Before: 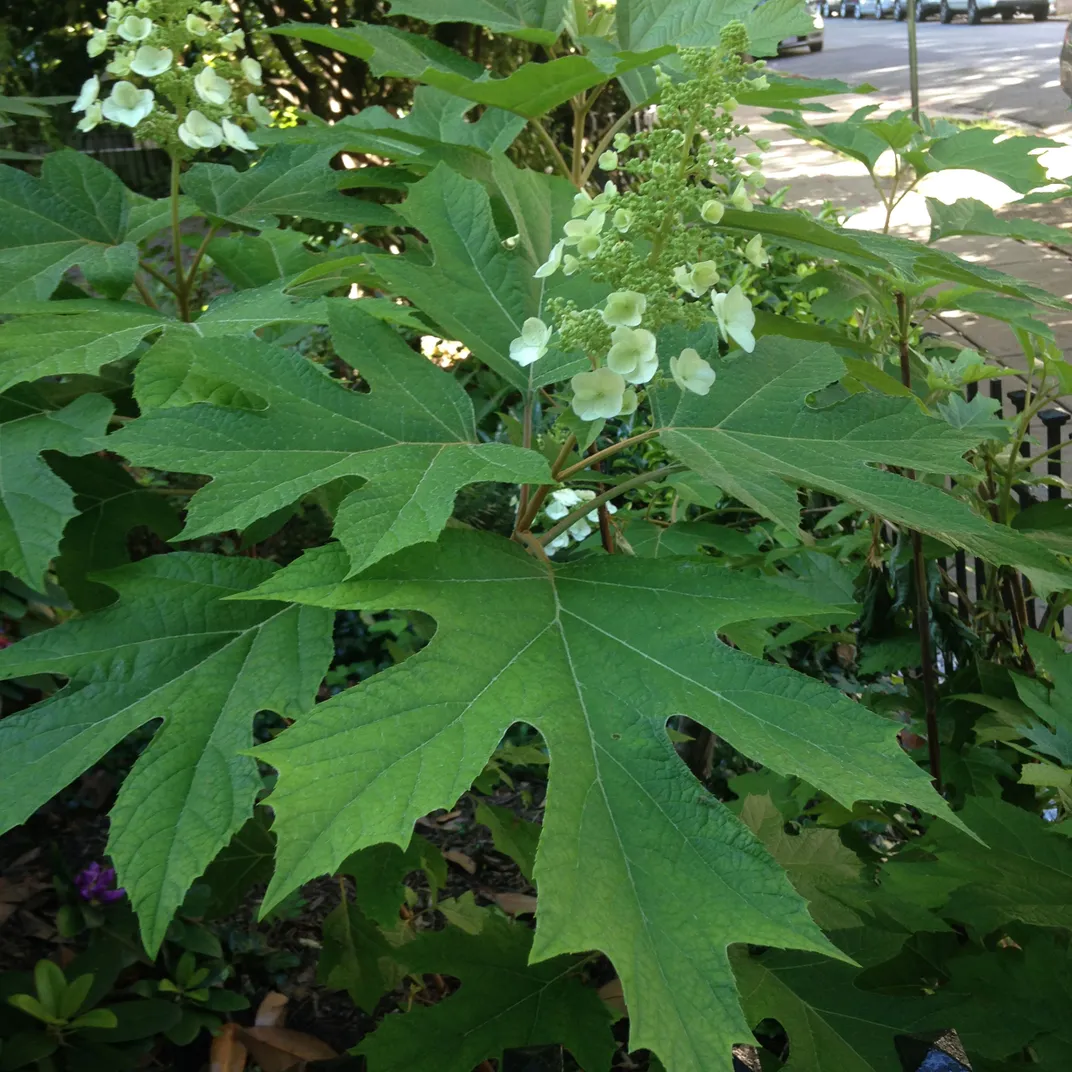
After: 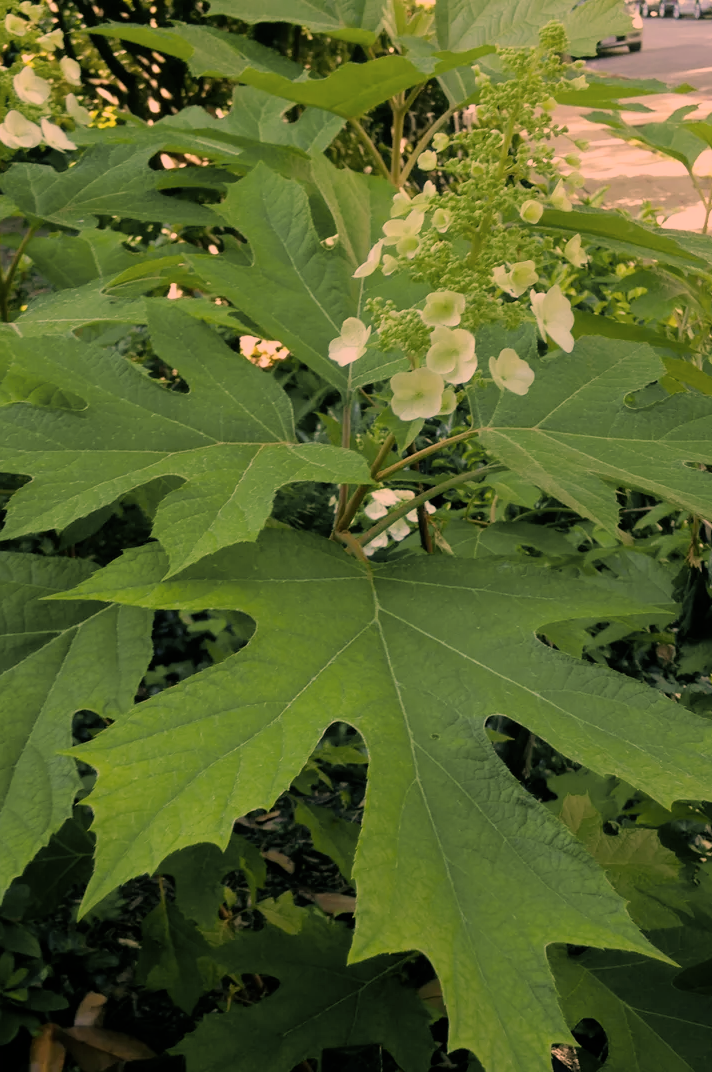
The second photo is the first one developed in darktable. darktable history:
filmic rgb: black relative exposure -7.65 EV, white relative exposure 4.56 EV, hardness 3.61, contrast 1.052, iterations of high-quality reconstruction 0
color correction: highlights a* 39.71, highlights b* 39.76, saturation 0.69
crop: left 16.941%, right 16.604%
color balance rgb: power › chroma 2.142%, power › hue 164.68°, linear chroma grading › global chroma 9.669%, perceptual saturation grading › global saturation 15.135%
